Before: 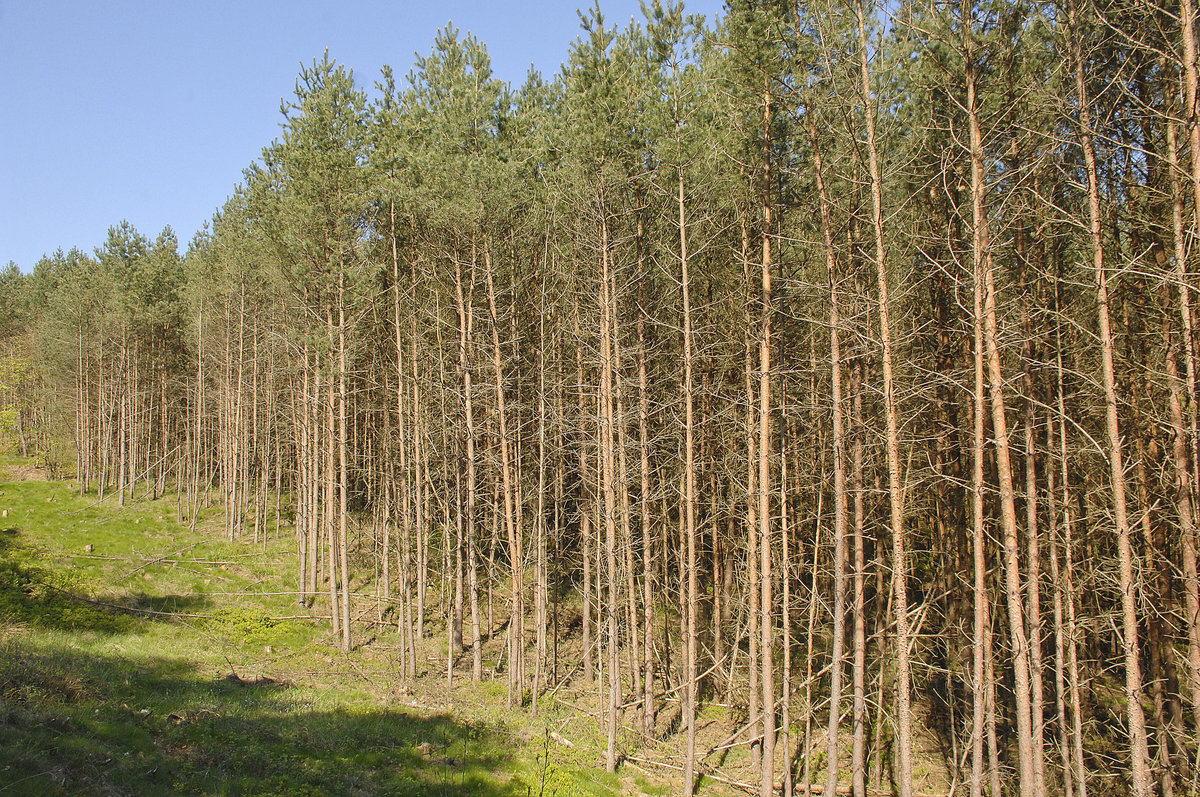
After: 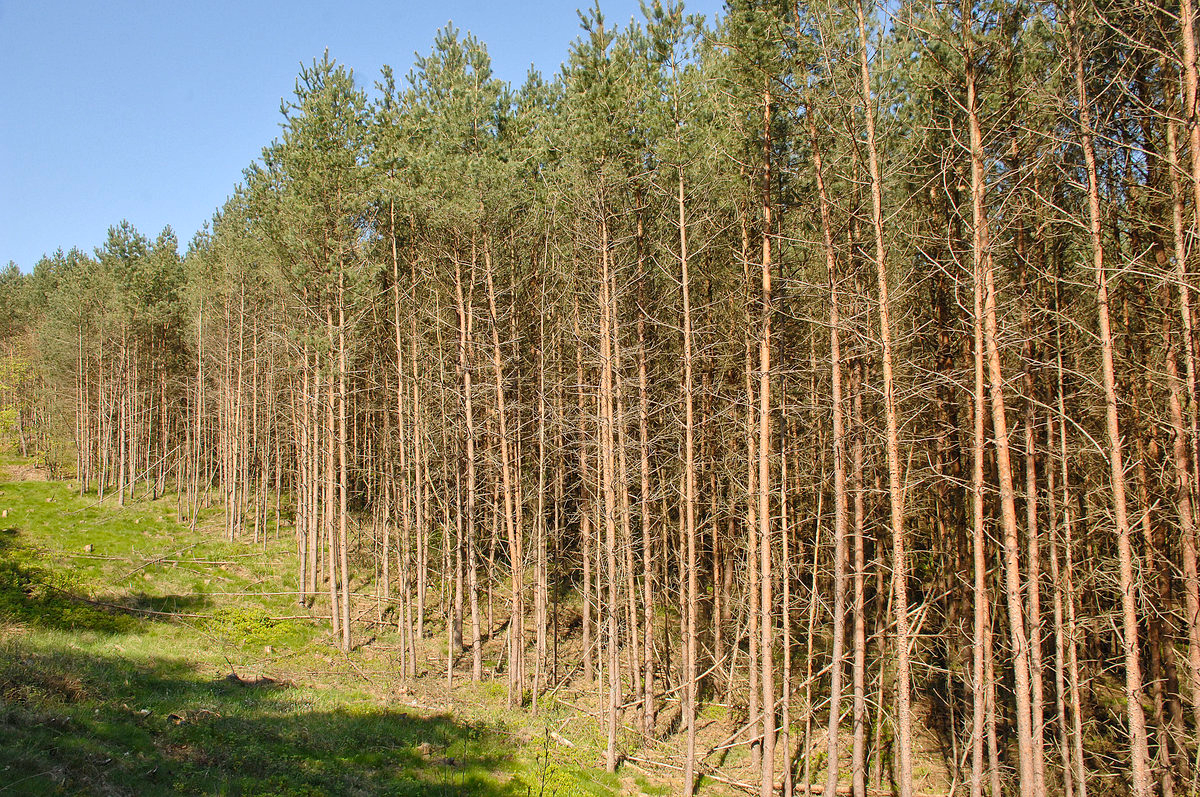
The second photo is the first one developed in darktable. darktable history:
local contrast: mode bilateral grid, contrast 20, coarseness 51, detail 128%, midtone range 0.2
